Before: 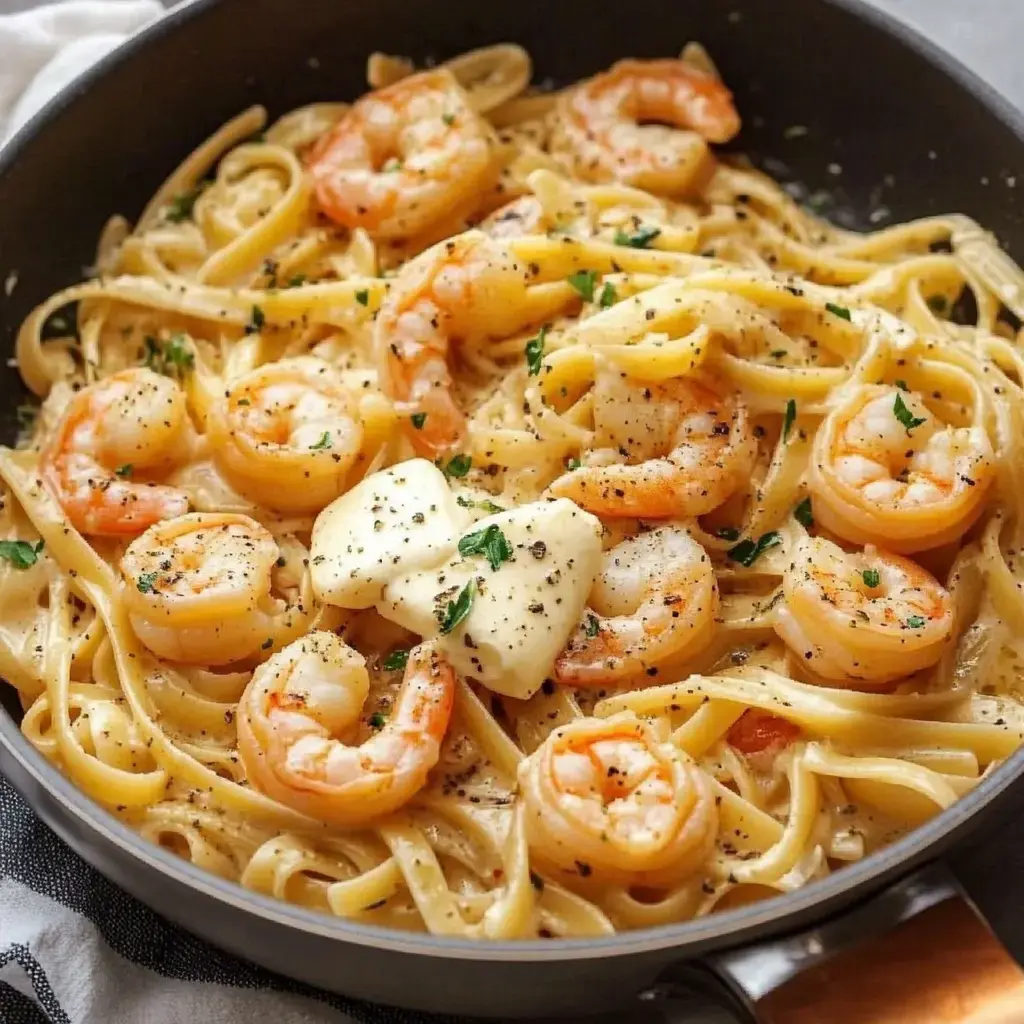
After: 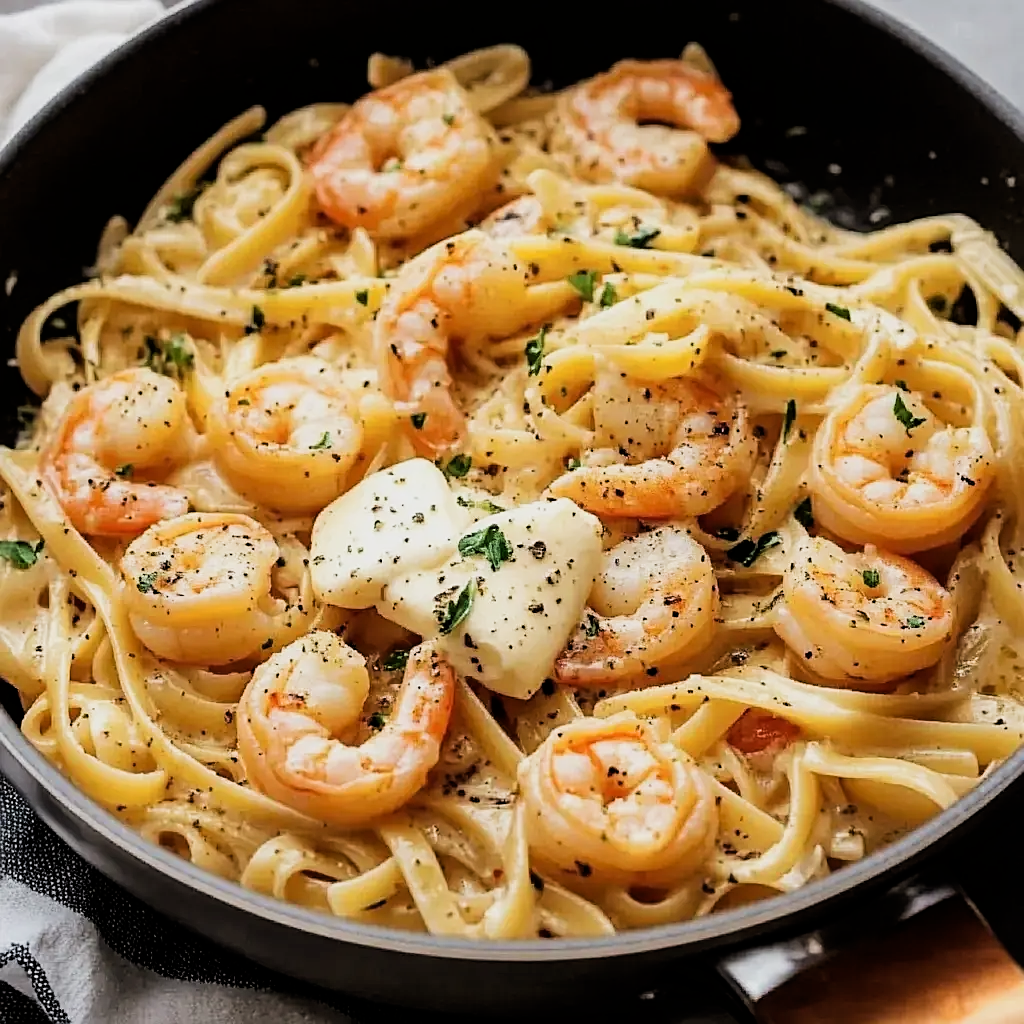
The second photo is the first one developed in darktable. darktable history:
sharpen: on, module defaults
filmic rgb: black relative exposure -5 EV, white relative exposure 3.5 EV, hardness 3.19, contrast 1.3, highlights saturation mix -50%
